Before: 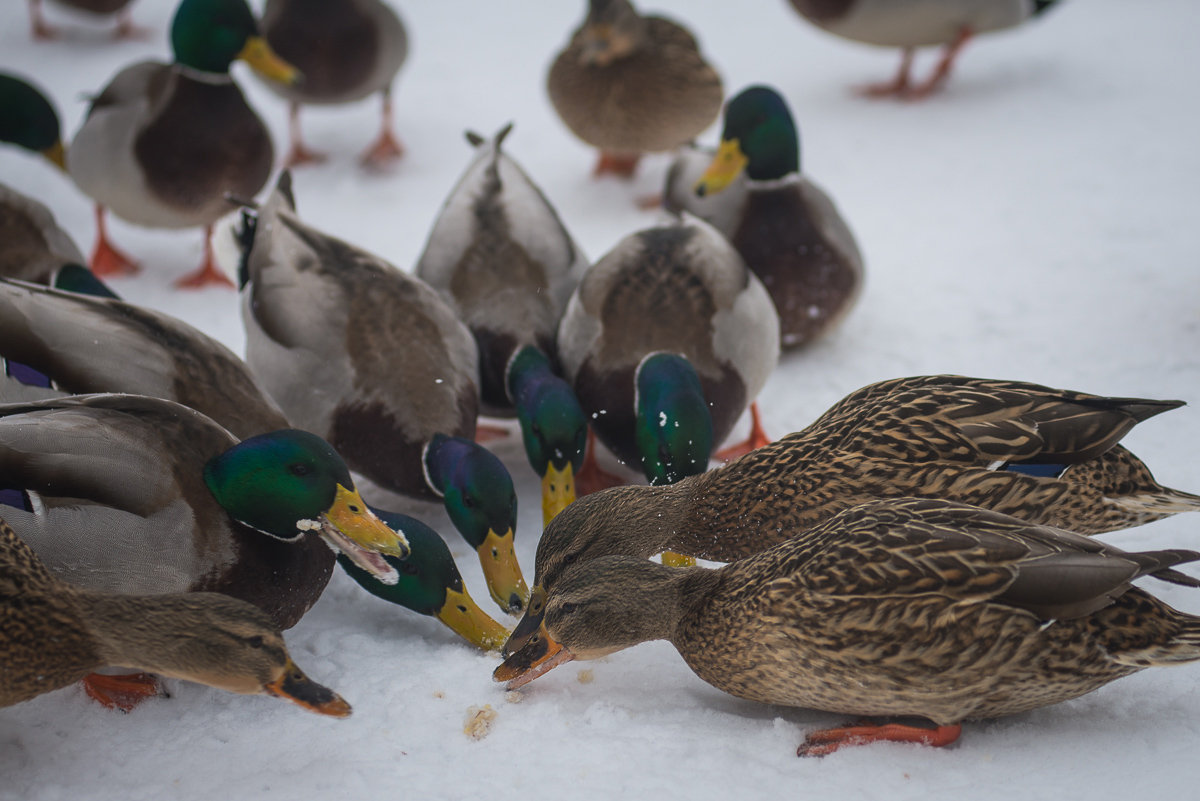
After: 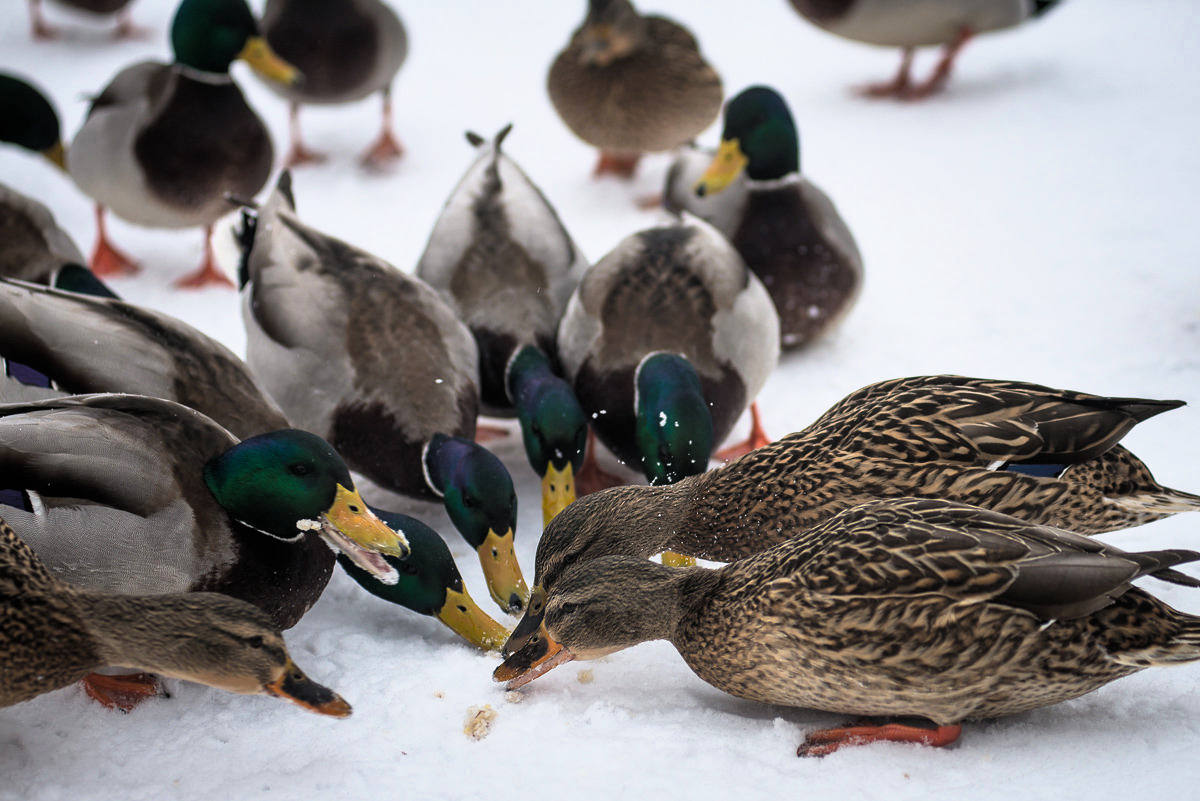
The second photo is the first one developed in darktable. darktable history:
exposure: exposure 0.573 EV, compensate highlight preservation false
shadows and highlights: shadows 43.89, white point adjustment -1.57, soften with gaussian
filmic rgb: black relative exposure -8.73 EV, white relative exposure 2.72 EV, target black luminance 0%, hardness 6.26, latitude 77.17%, contrast 1.326, shadows ↔ highlights balance -0.349%
